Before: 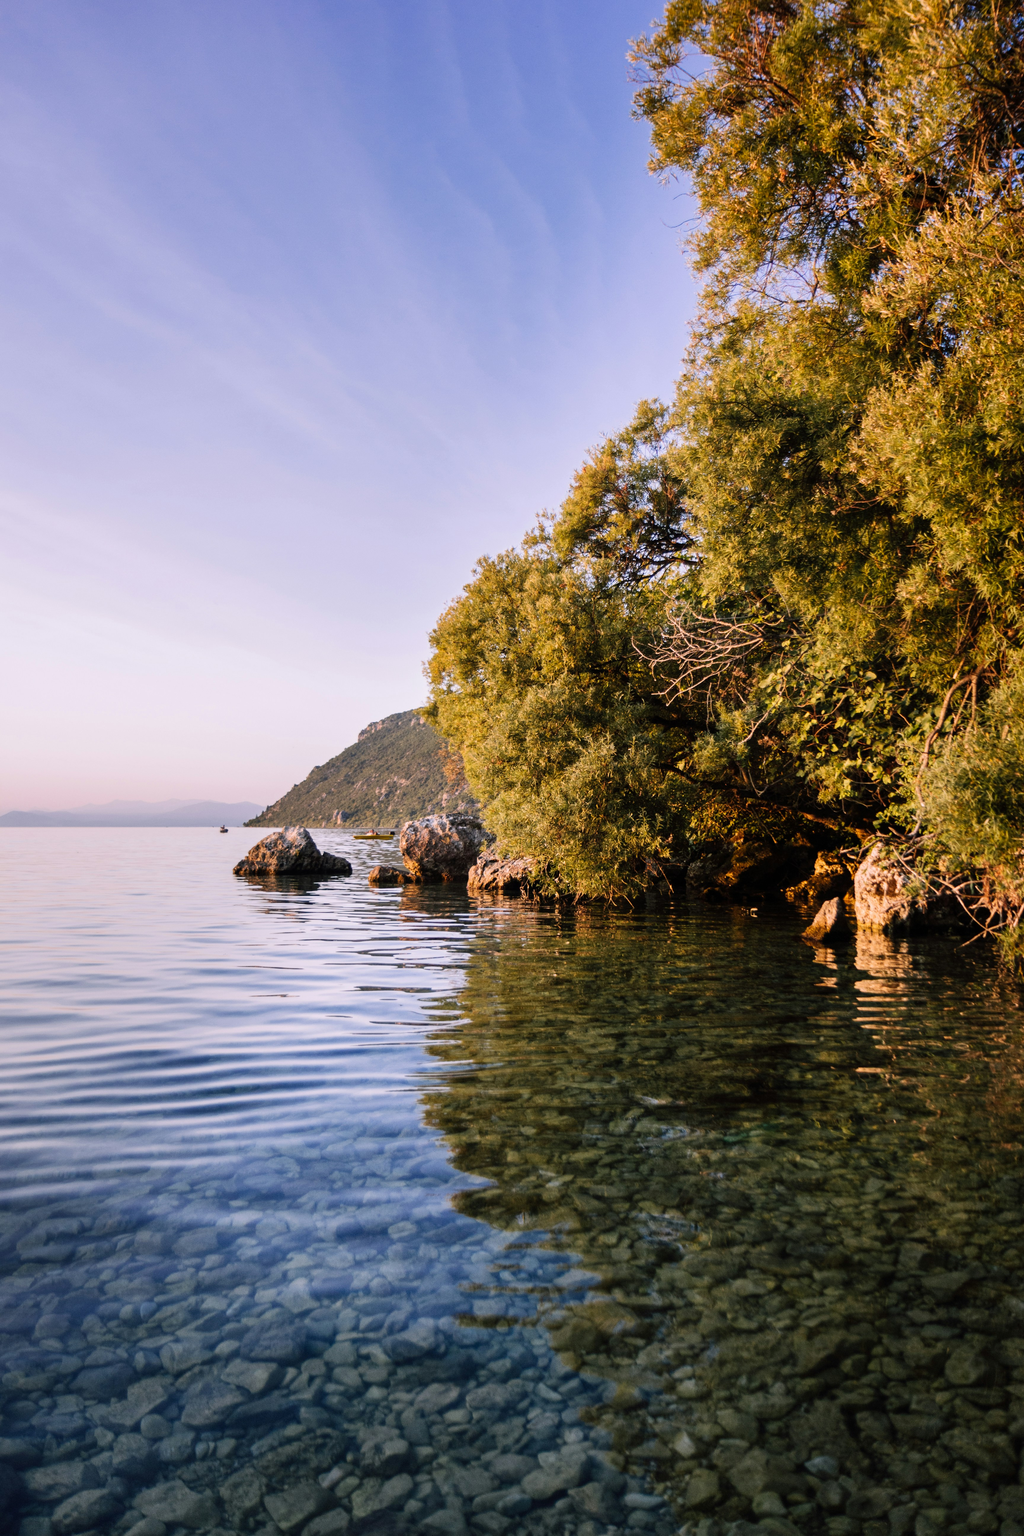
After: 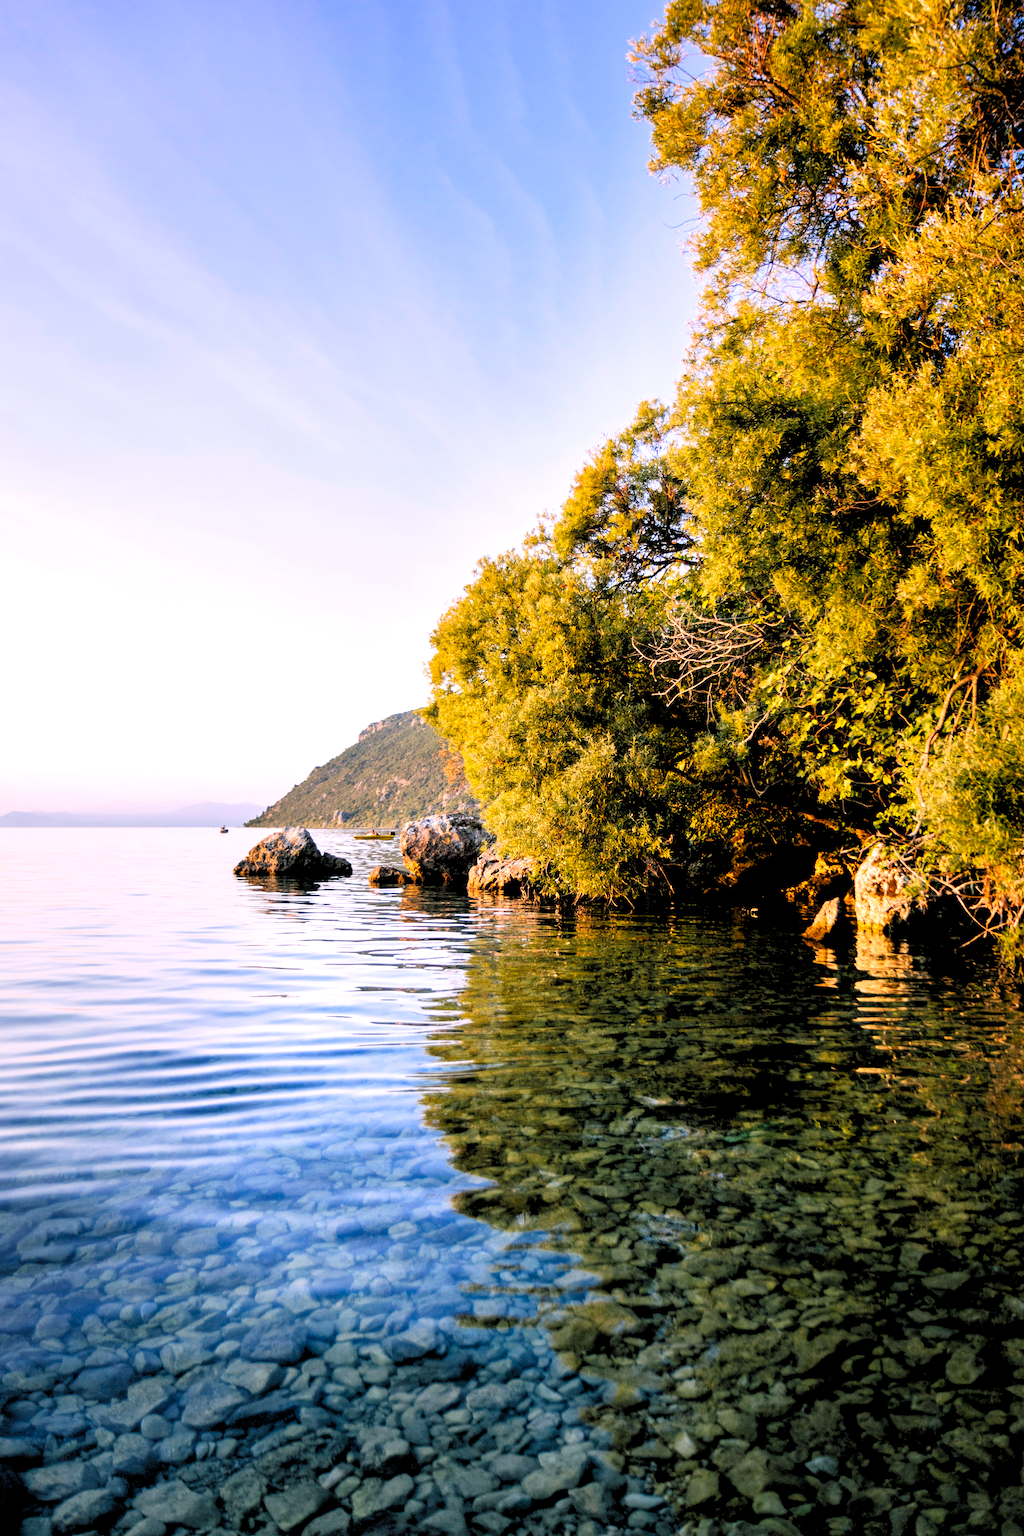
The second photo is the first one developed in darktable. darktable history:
color balance rgb: shadows lift › chroma 2.026%, shadows lift › hue 220.02°, perceptual saturation grading › global saturation 10.246%, perceptual brilliance grading › highlights 15.486%, perceptual brilliance grading › mid-tones 6.594%, perceptual brilliance grading › shadows -14.76%, global vibrance 14.608%
levels: levels [0.093, 0.434, 0.988]
